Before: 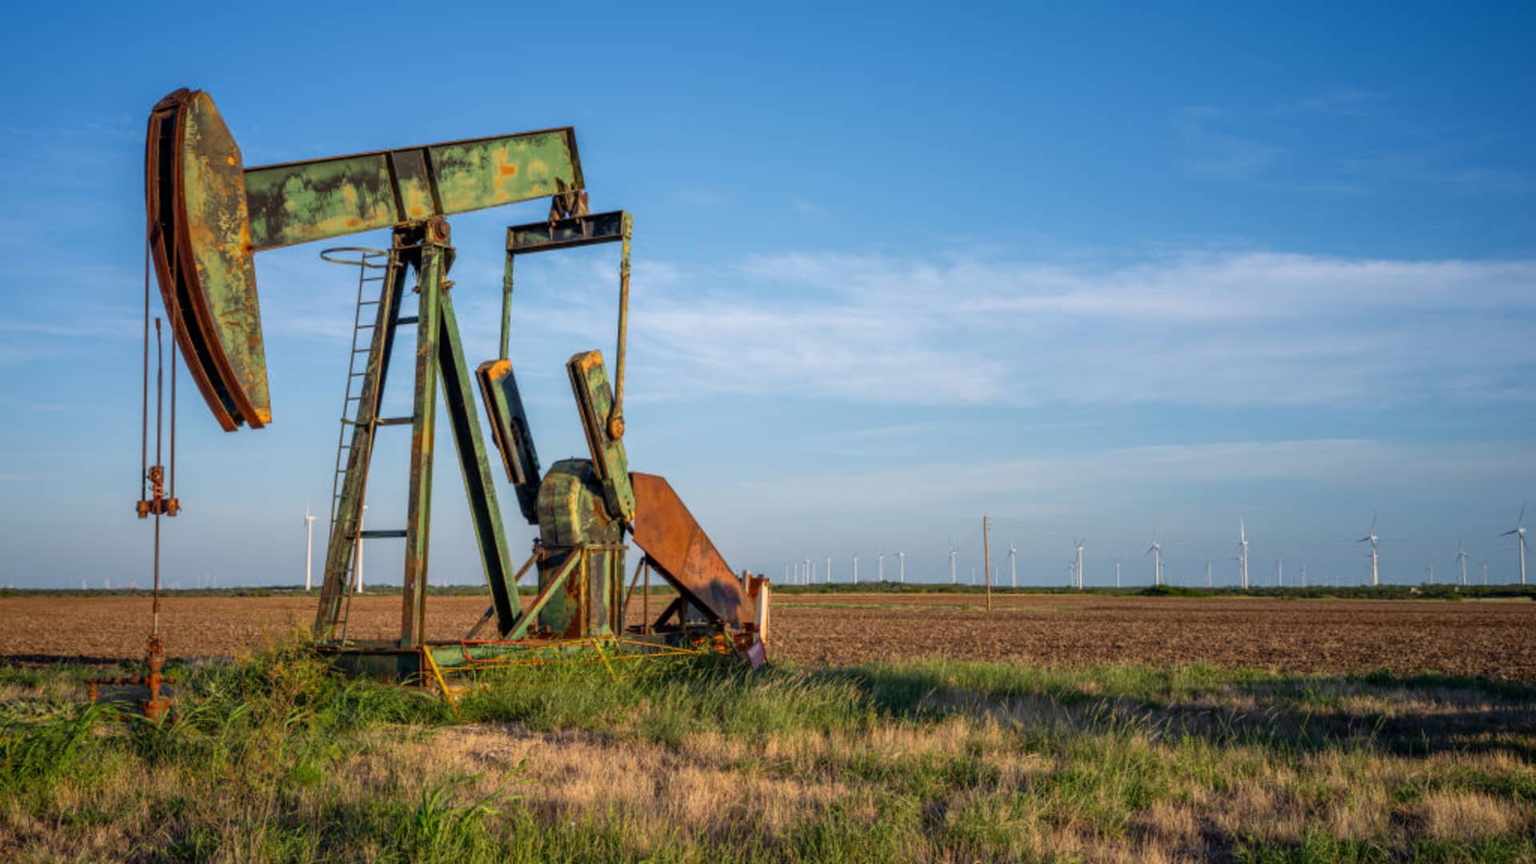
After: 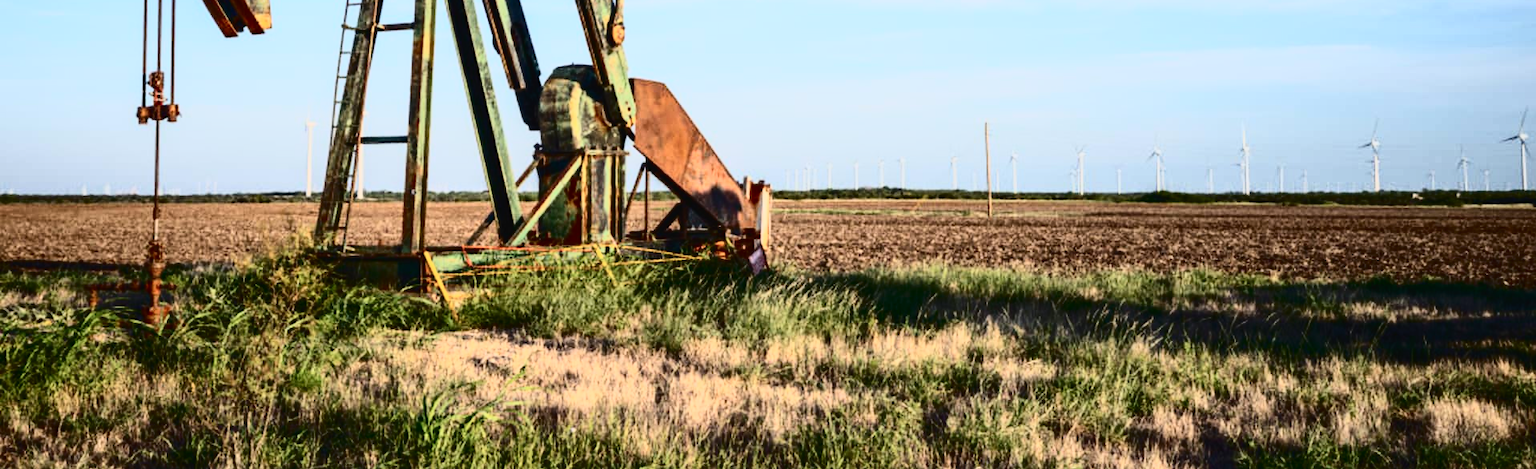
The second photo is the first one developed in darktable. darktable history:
tone curve: curves: ch0 [(0, 0.026) (0.155, 0.133) (0.272, 0.34) (0.434, 0.625) (0.676, 0.871) (0.994, 0.955)], color space Lab, independent channels, preserve colors none
contrast brightness saturation: contrast 0.285
crop and rotate: top 45.687%, right 0.089%
